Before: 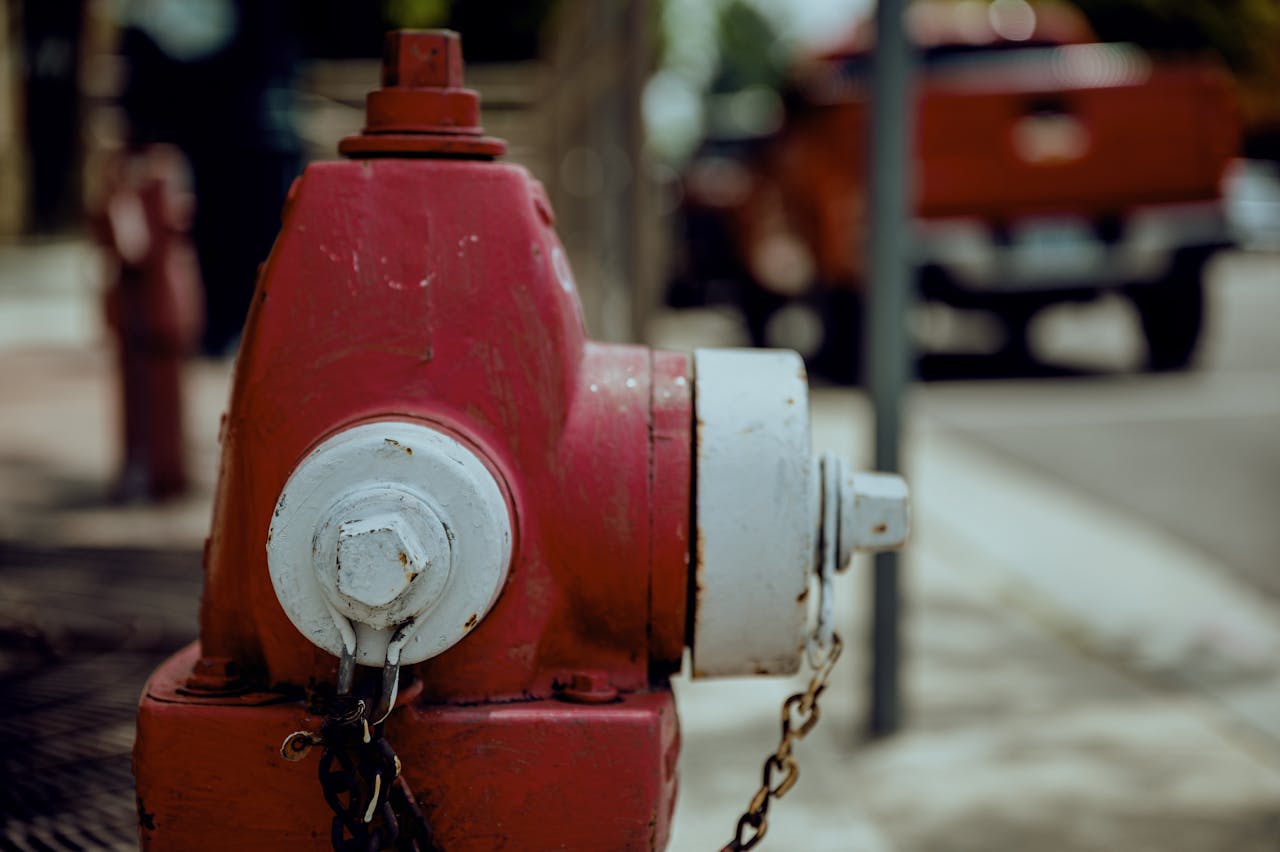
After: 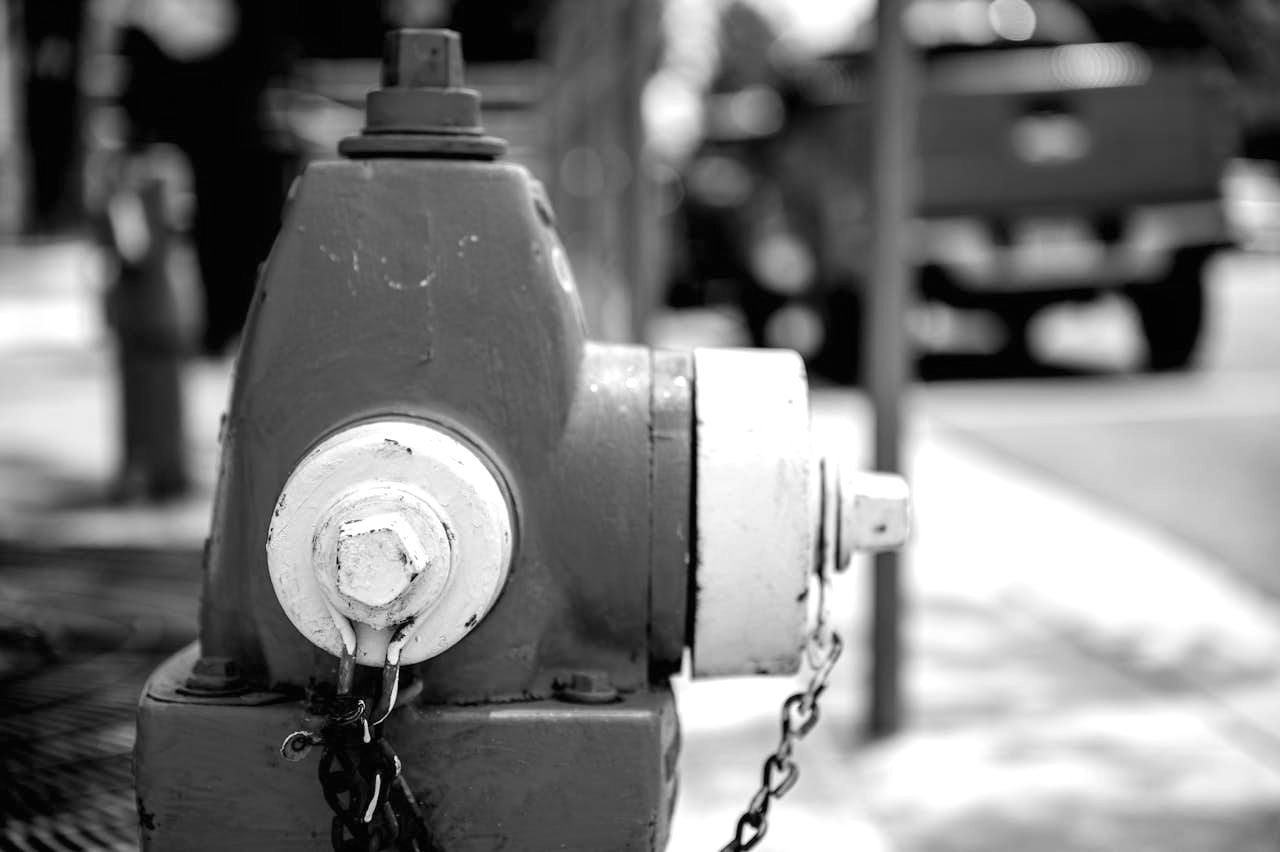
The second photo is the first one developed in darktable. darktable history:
monochrome: size 1
white balance: emerald 1
exposure: black level correction 0, exposure 1.2 EV, compensate exposure bias true, compensate highlight preservation false
